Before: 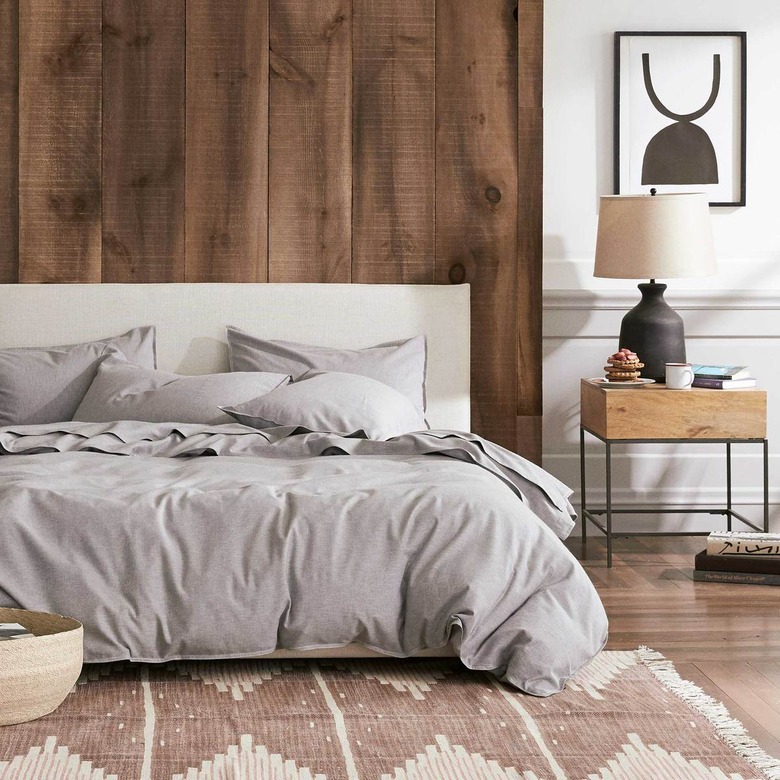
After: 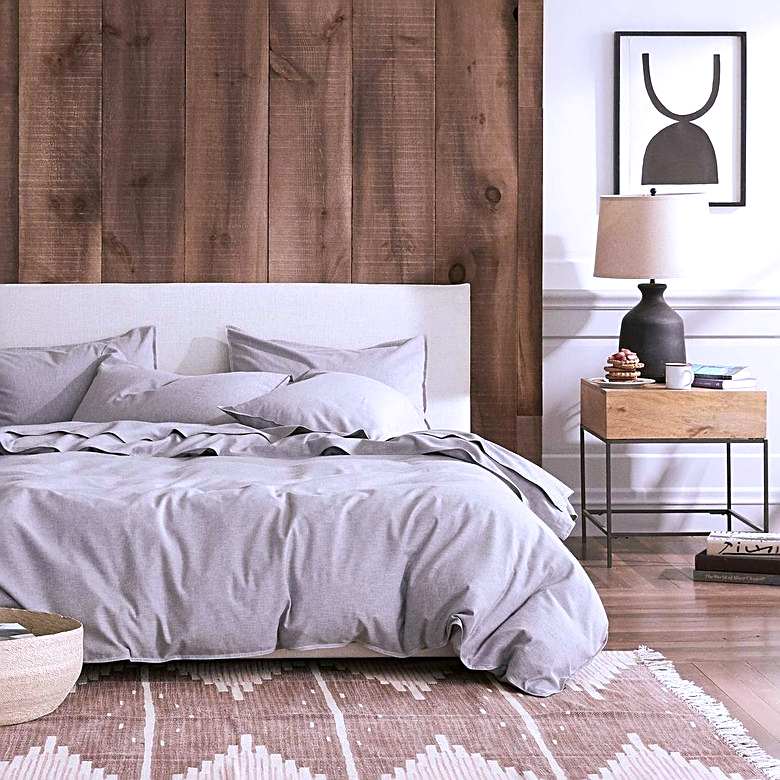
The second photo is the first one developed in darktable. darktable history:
sharpen: on, module defaults
exposure: exposure 0.232 EV, compensate exposure bias true, compensate highlight preservation false
color calibration: illuminant as shot in camera, x 0.363, y 0.384, temperature 4534.16 K
